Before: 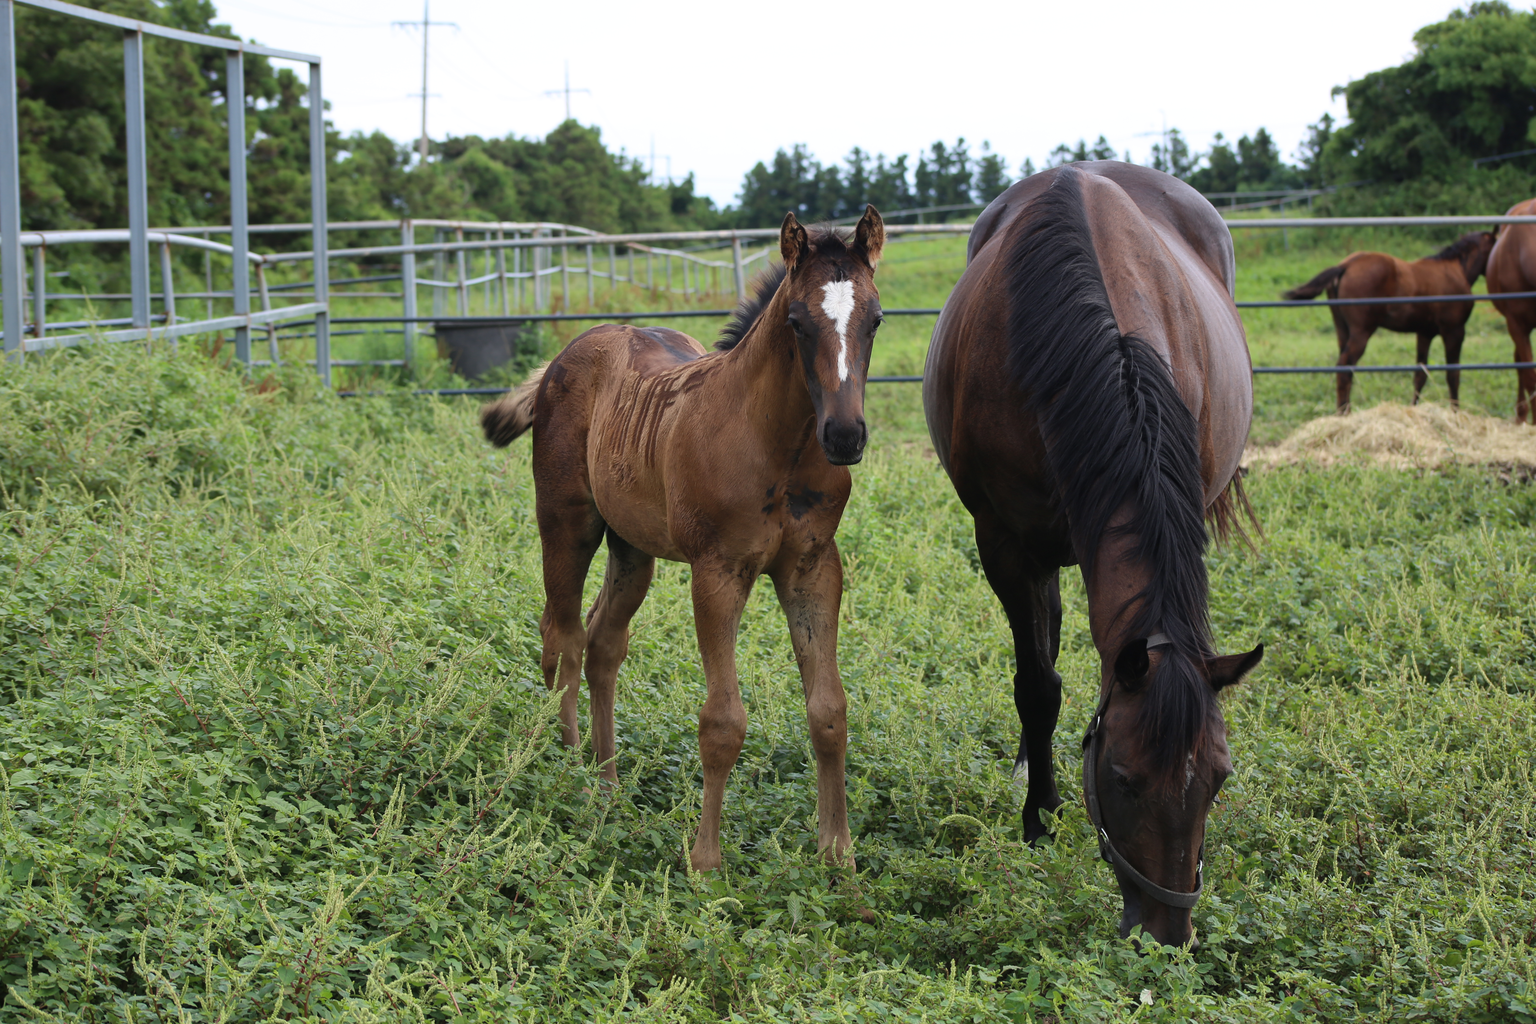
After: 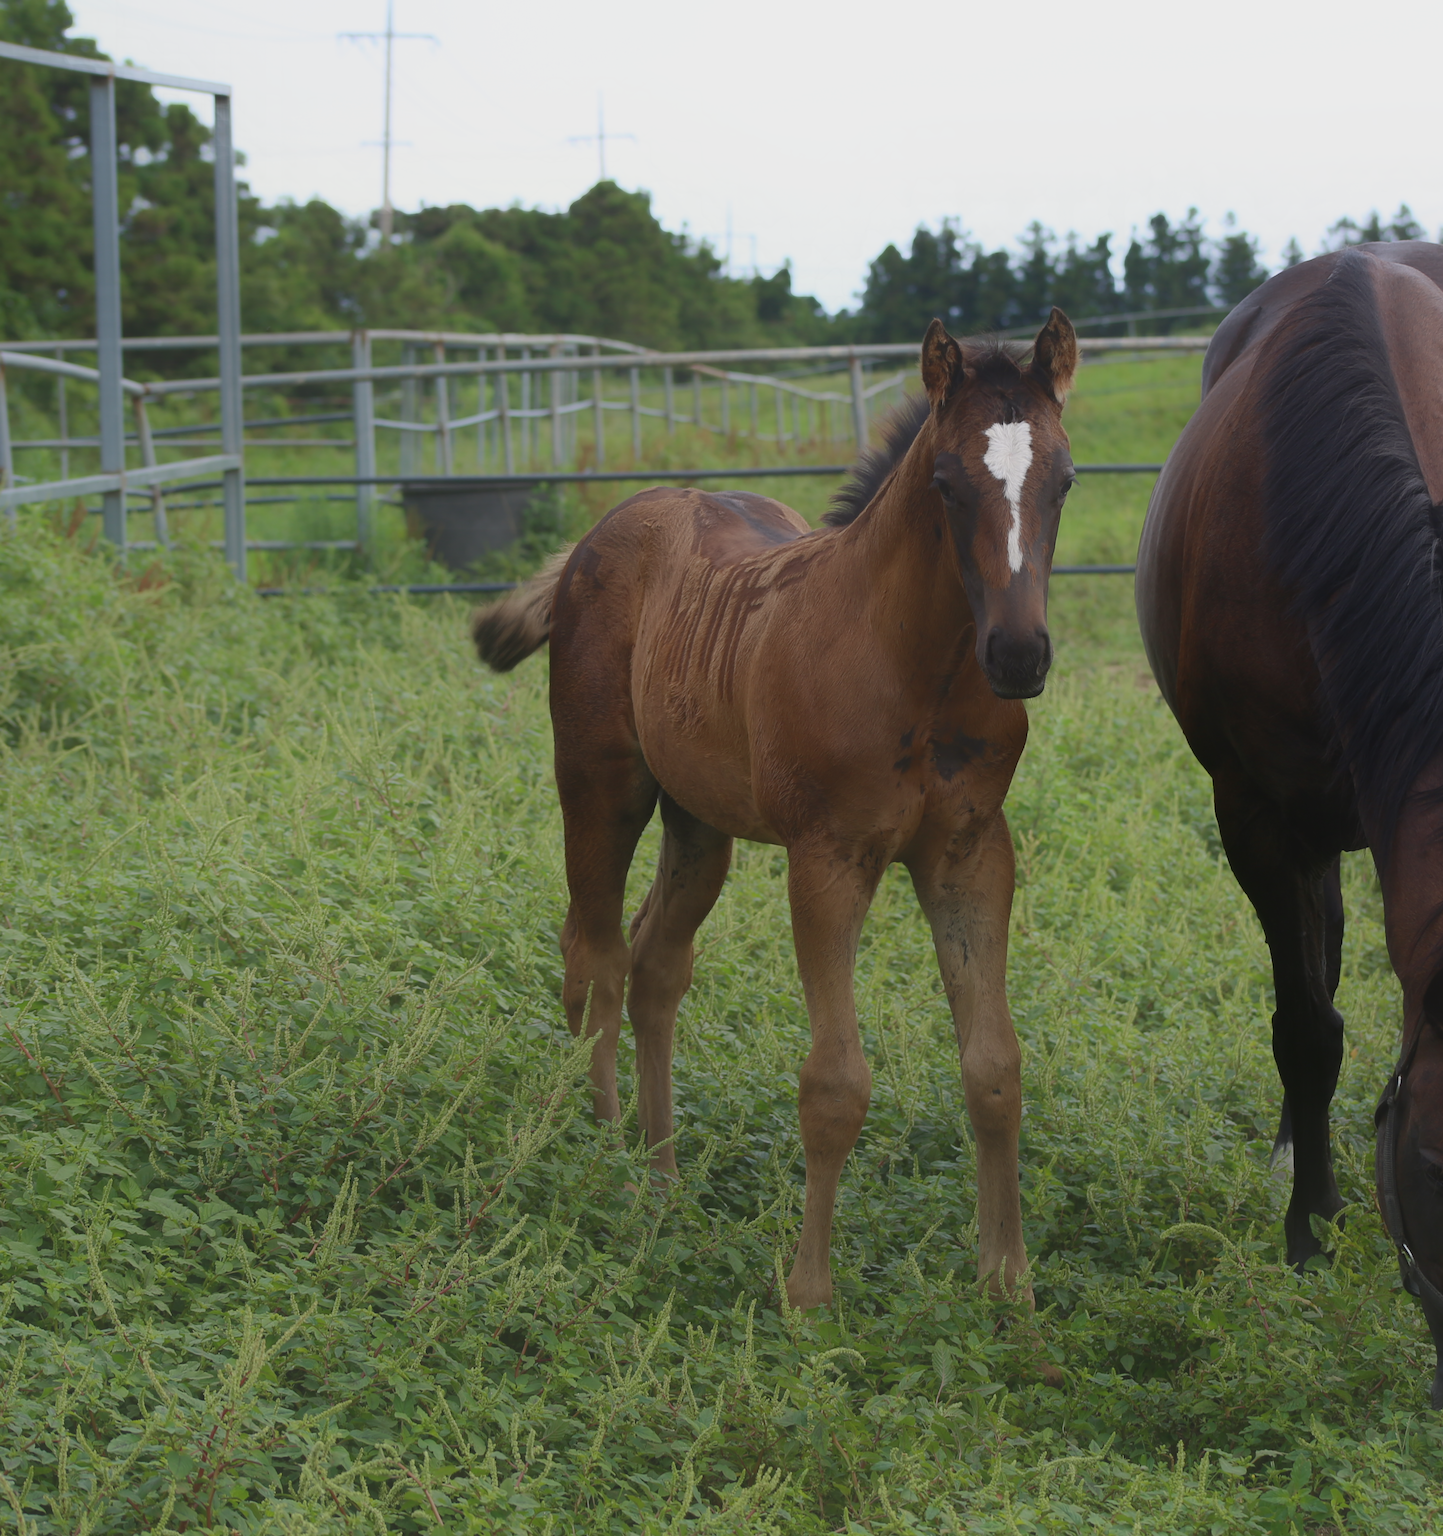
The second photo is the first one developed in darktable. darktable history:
contrast brightness saturation: contrast 0.047
contrast equalizer: octaves 7, y [[0.6 ×6], [0.55 ×6], [0 ×6], [0 ×6], [0 ×6]], mix -1
crop: left 10.869%, right 26.512%
tone equalizer: -8 EV 0.284 EV, -7 EV 0.377 EV, -6 EV 0.446 EV, -5 EV 0.211 EV, -3 EV -0.246 EV, -2 EV -0.388 EV, -1 EV -0.399 EV, +0 EV -0.273 EV
